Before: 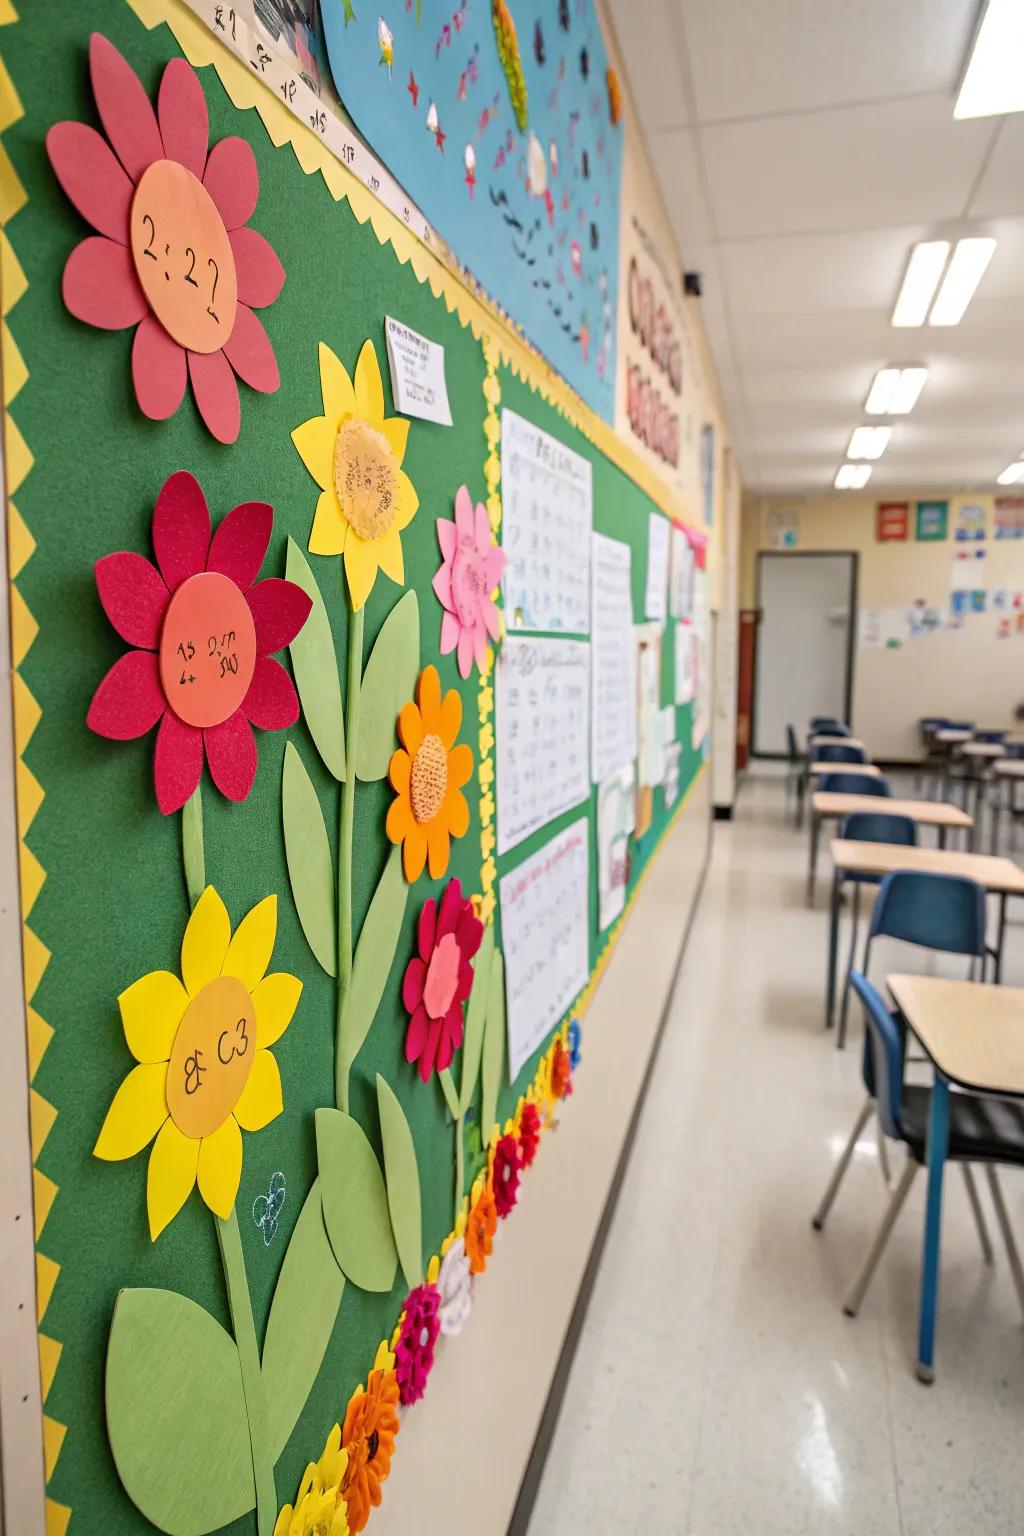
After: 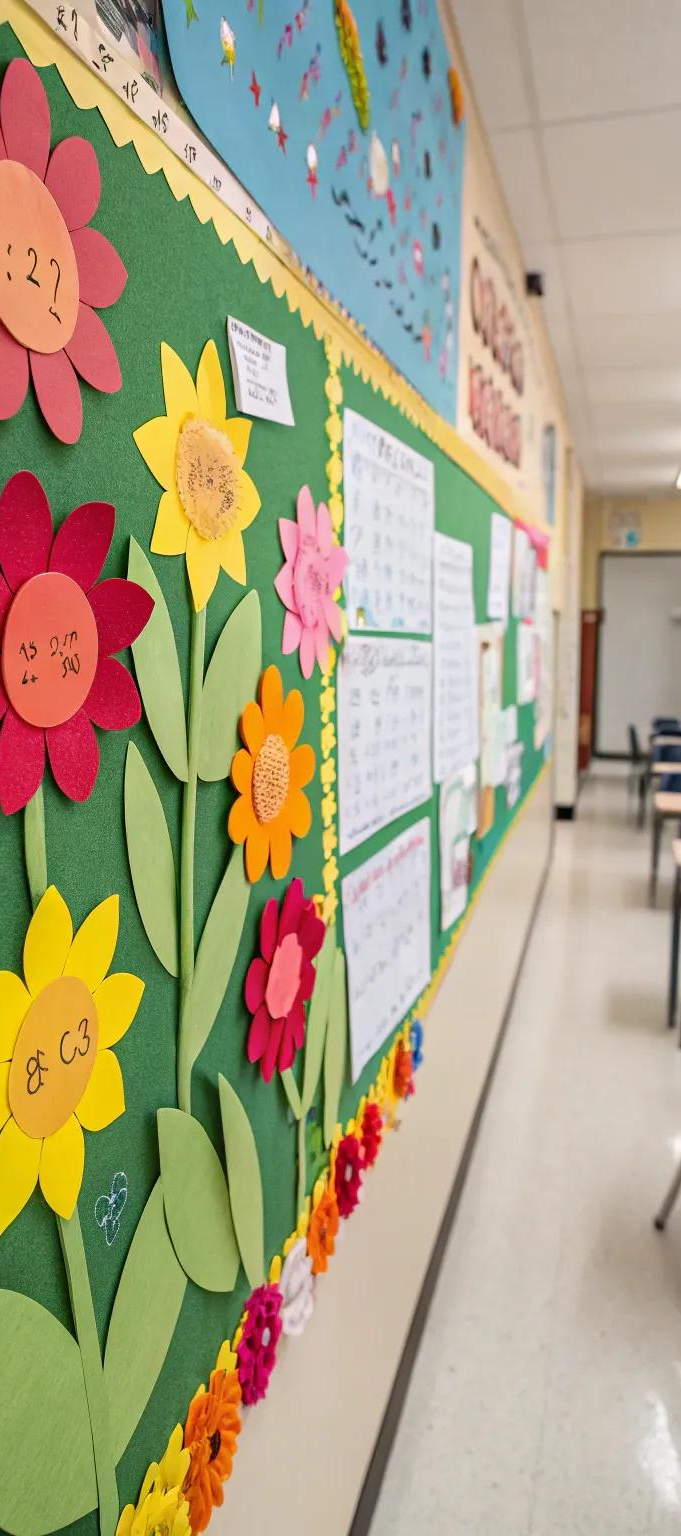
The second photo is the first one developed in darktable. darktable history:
crop and rotate: left 15.479%, right 17.998%
